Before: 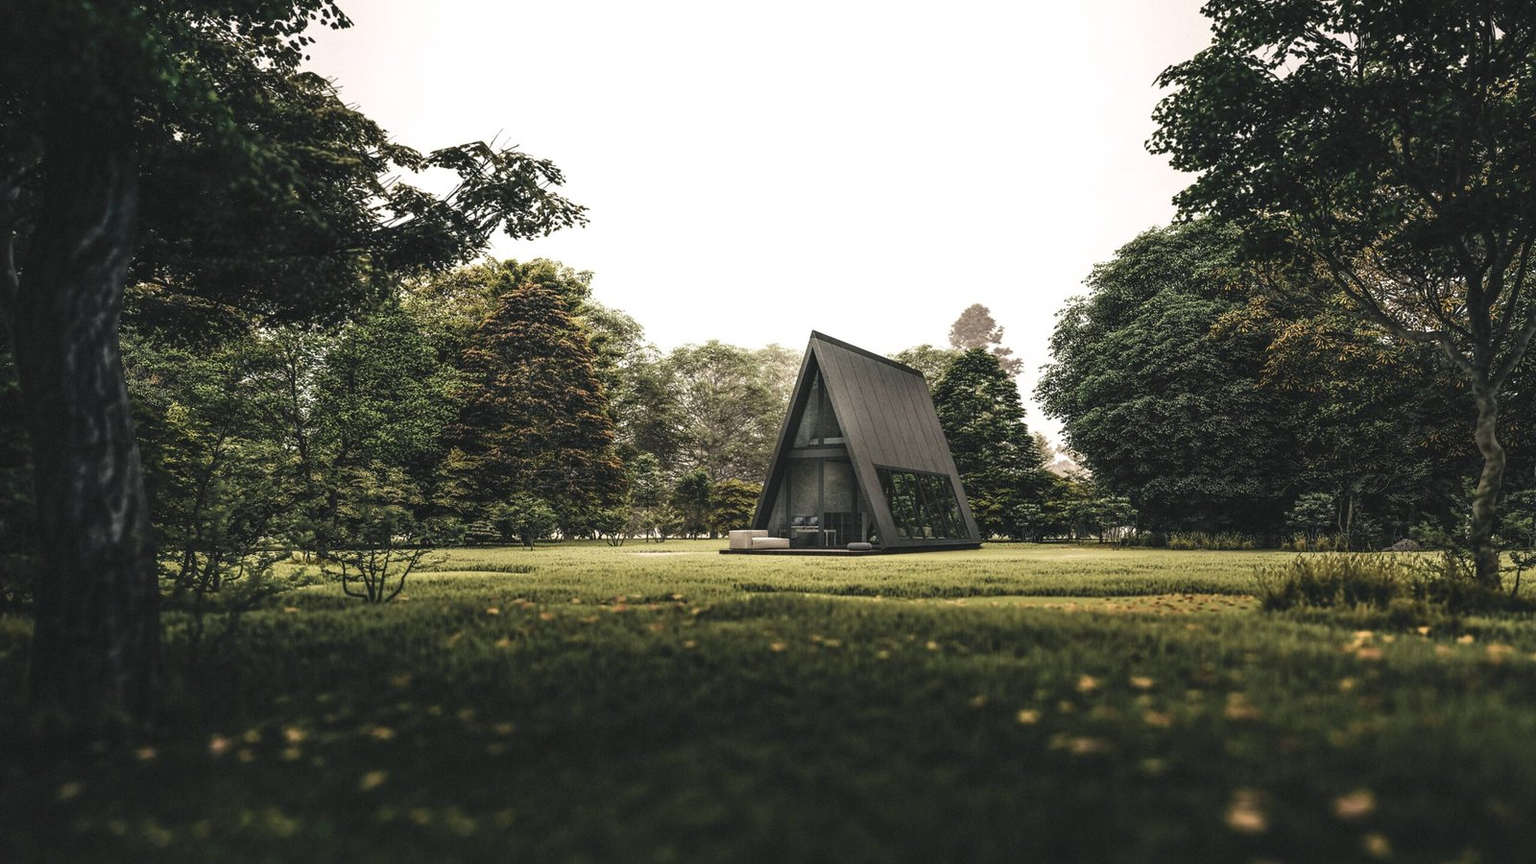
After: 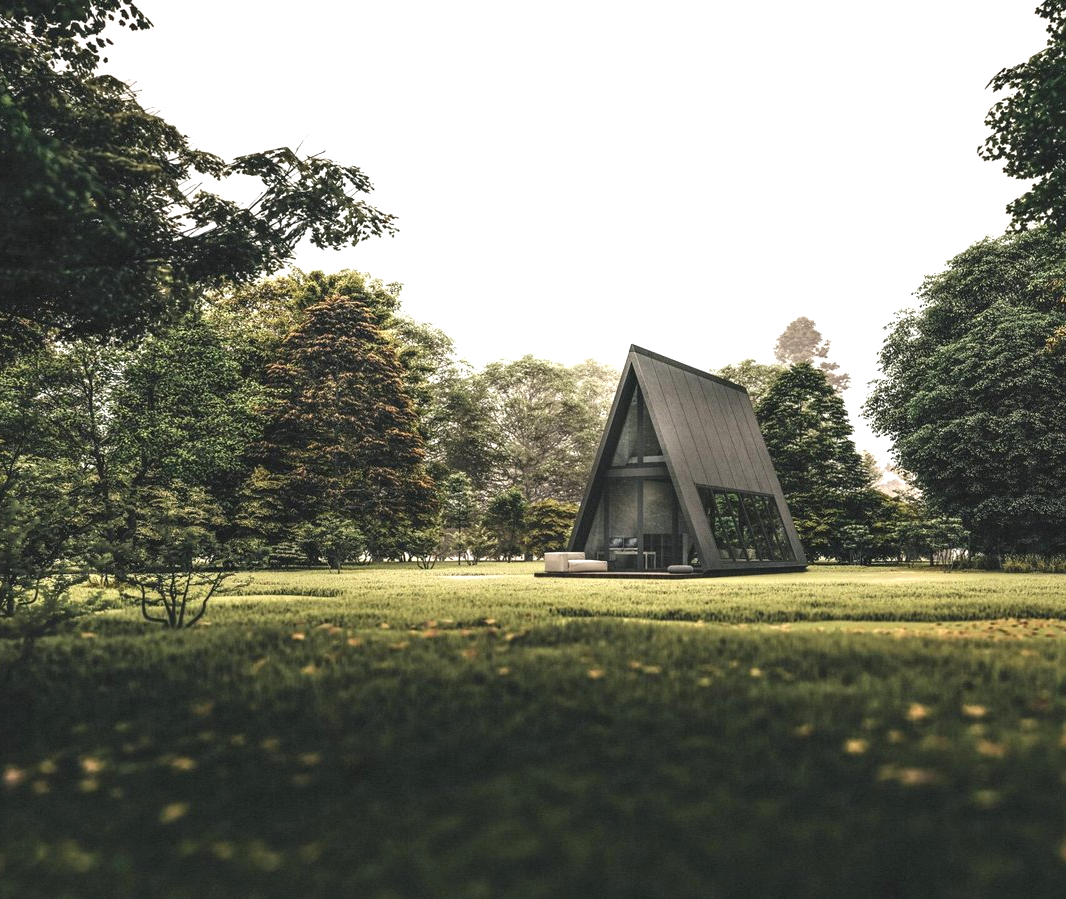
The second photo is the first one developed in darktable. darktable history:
exposure: black level correction 0.001, exposure 0.5 EV, compensate exposure bias true, compensate highlight preservation false
crop and rotate: left 13.537%, right 19.796%
